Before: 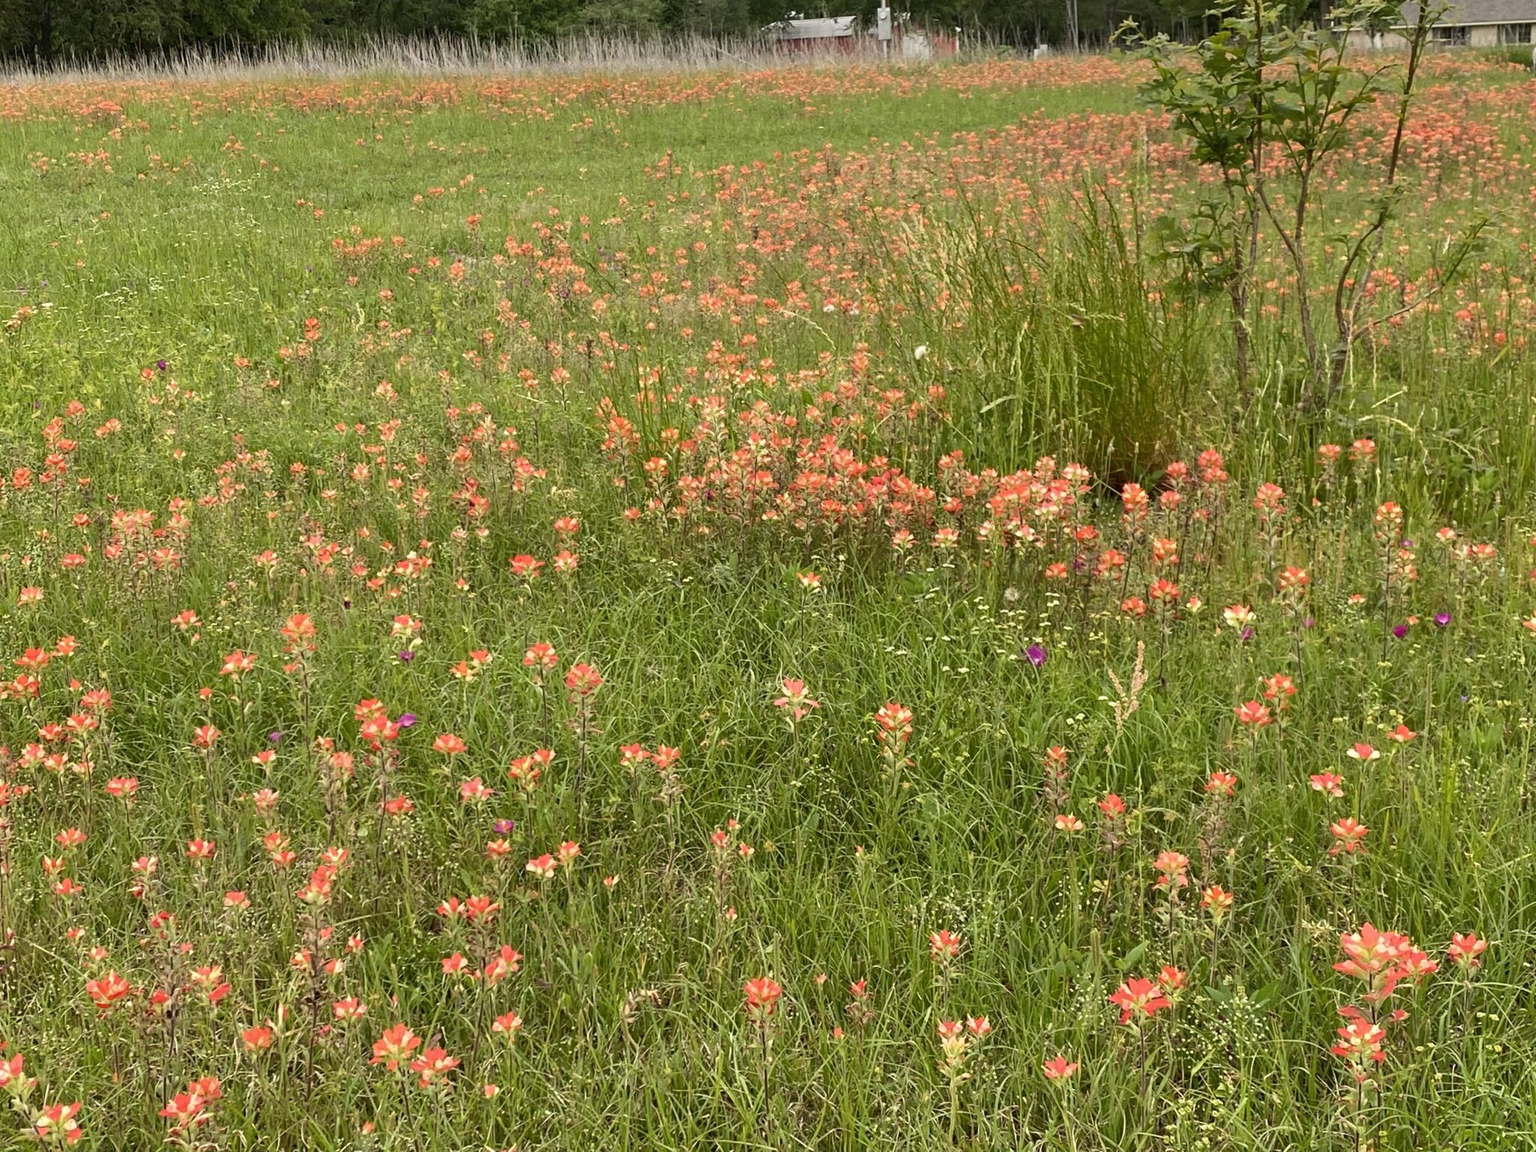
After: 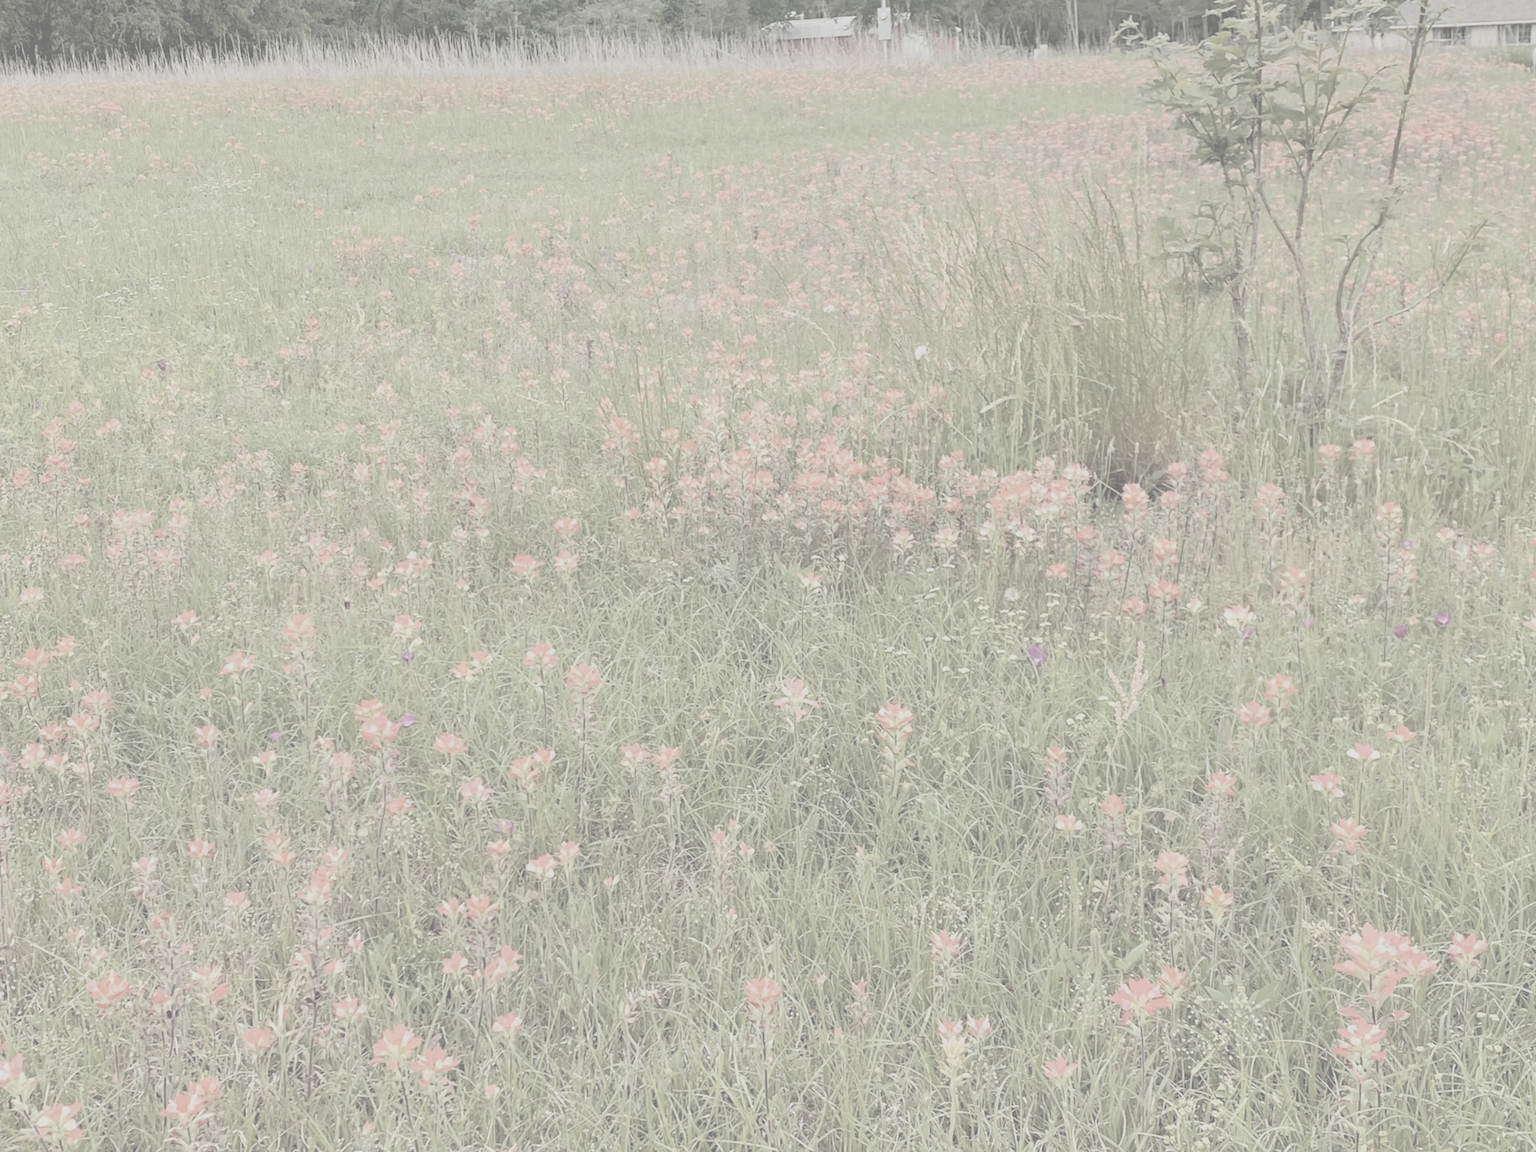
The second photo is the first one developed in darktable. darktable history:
filmic rgb: white relative exposure 3.8 EV, hardness 4.35
white balance: red 0.976, blue 1.04
contrast brightness saturation: contrast -0.32, brightness 0.75, saturation -0.78
